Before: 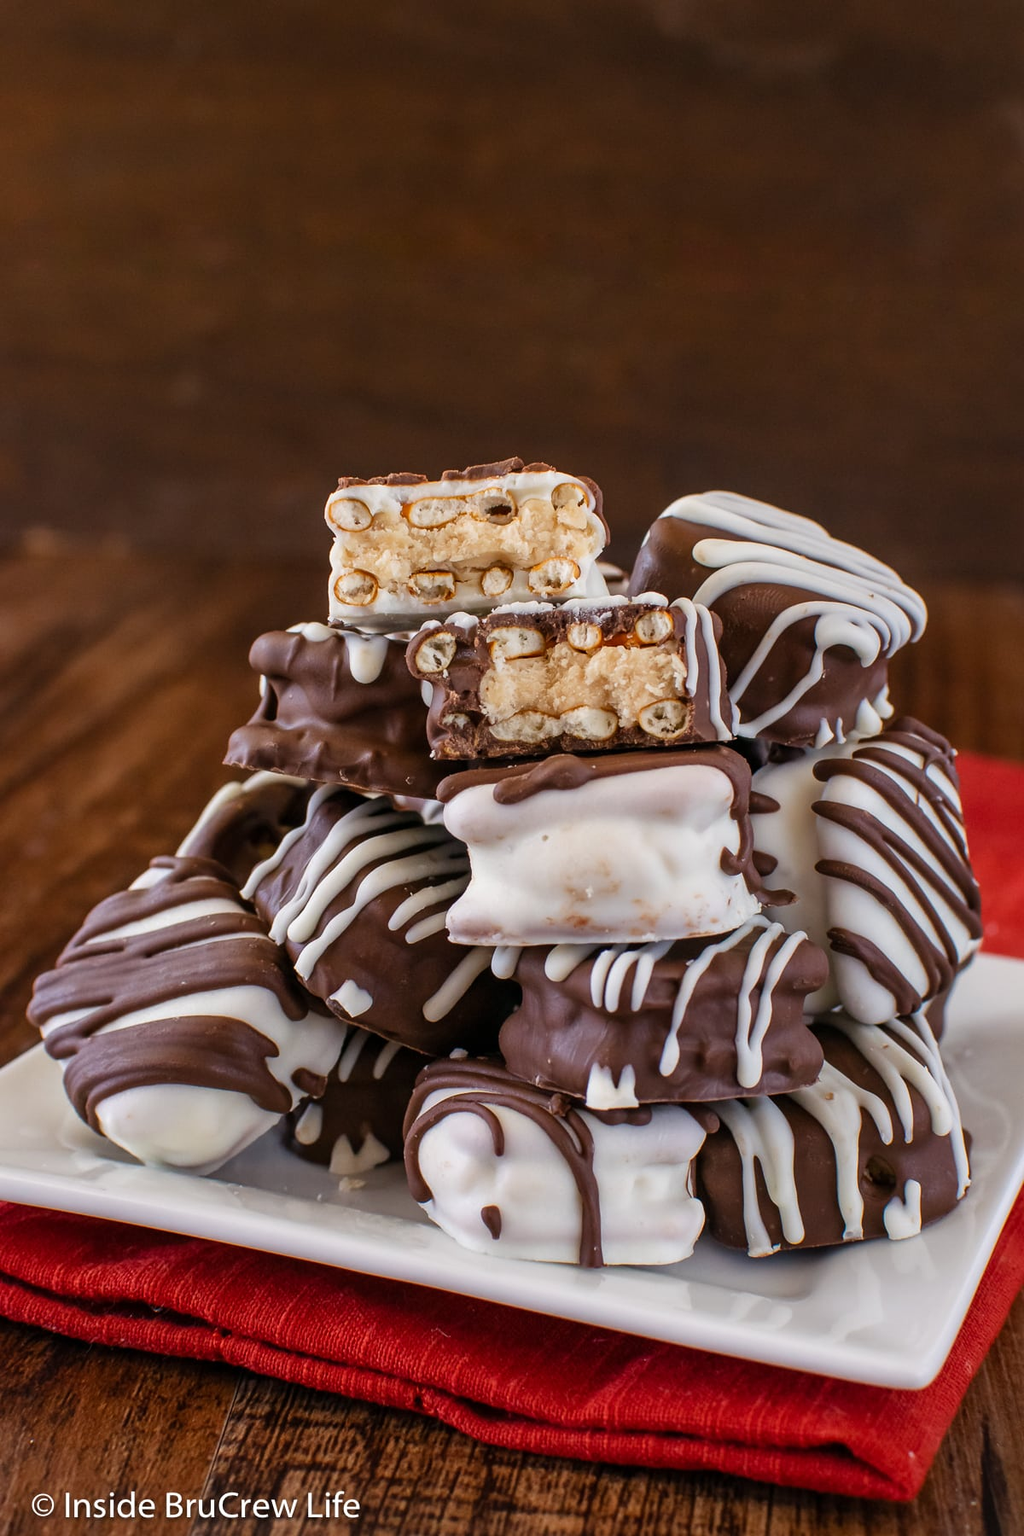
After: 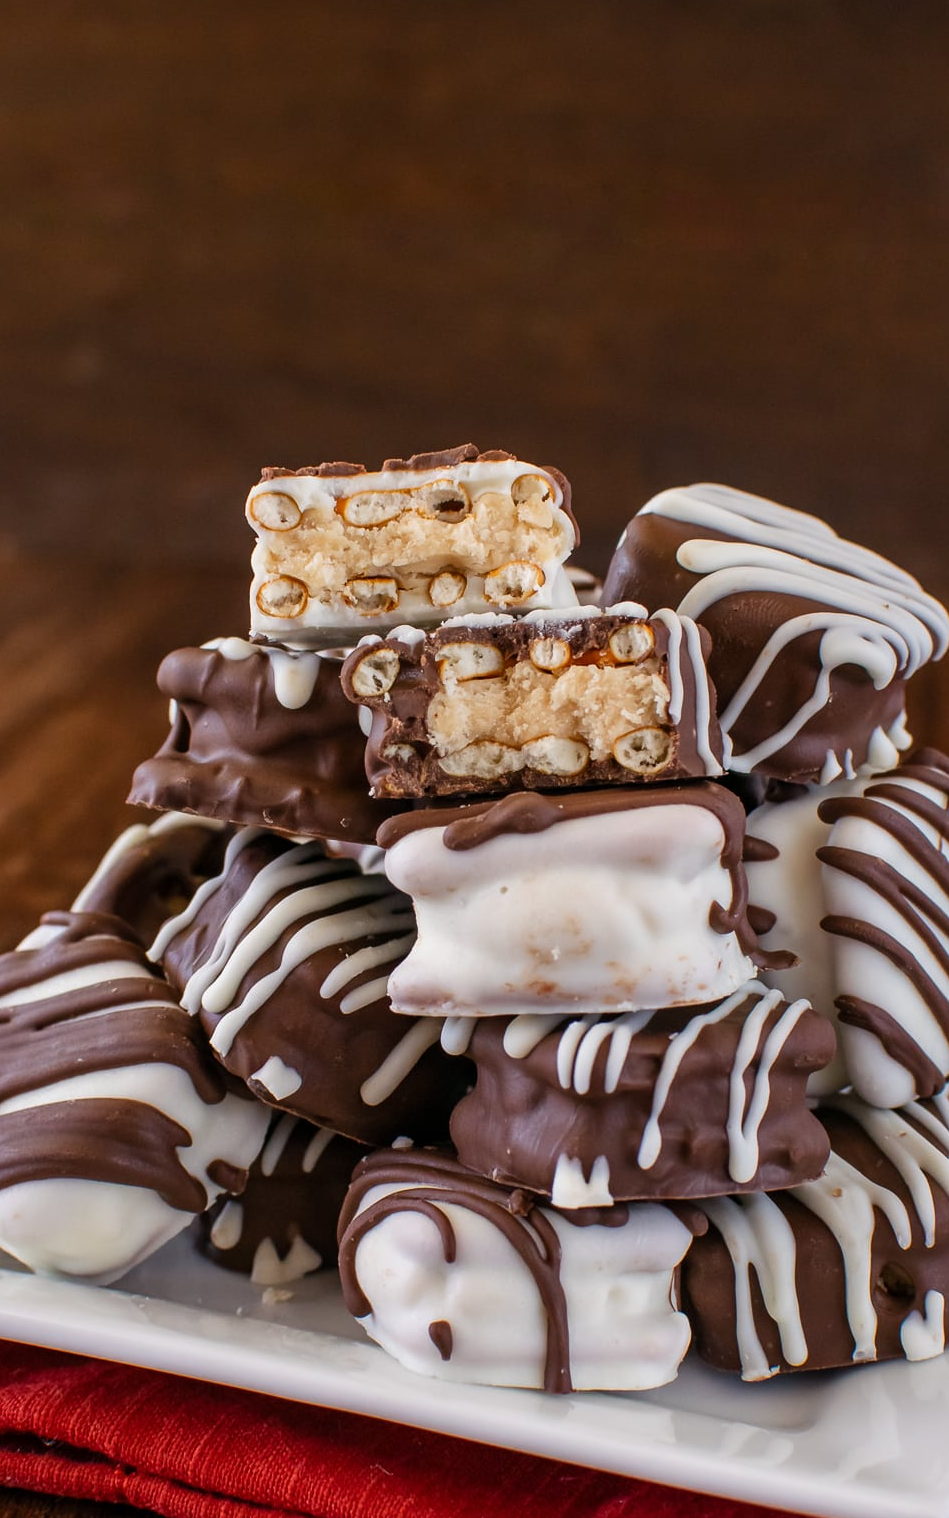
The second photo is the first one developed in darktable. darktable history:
crop: left 11.314%, top 5.127%, right 9.576%, bottom 10.487%
